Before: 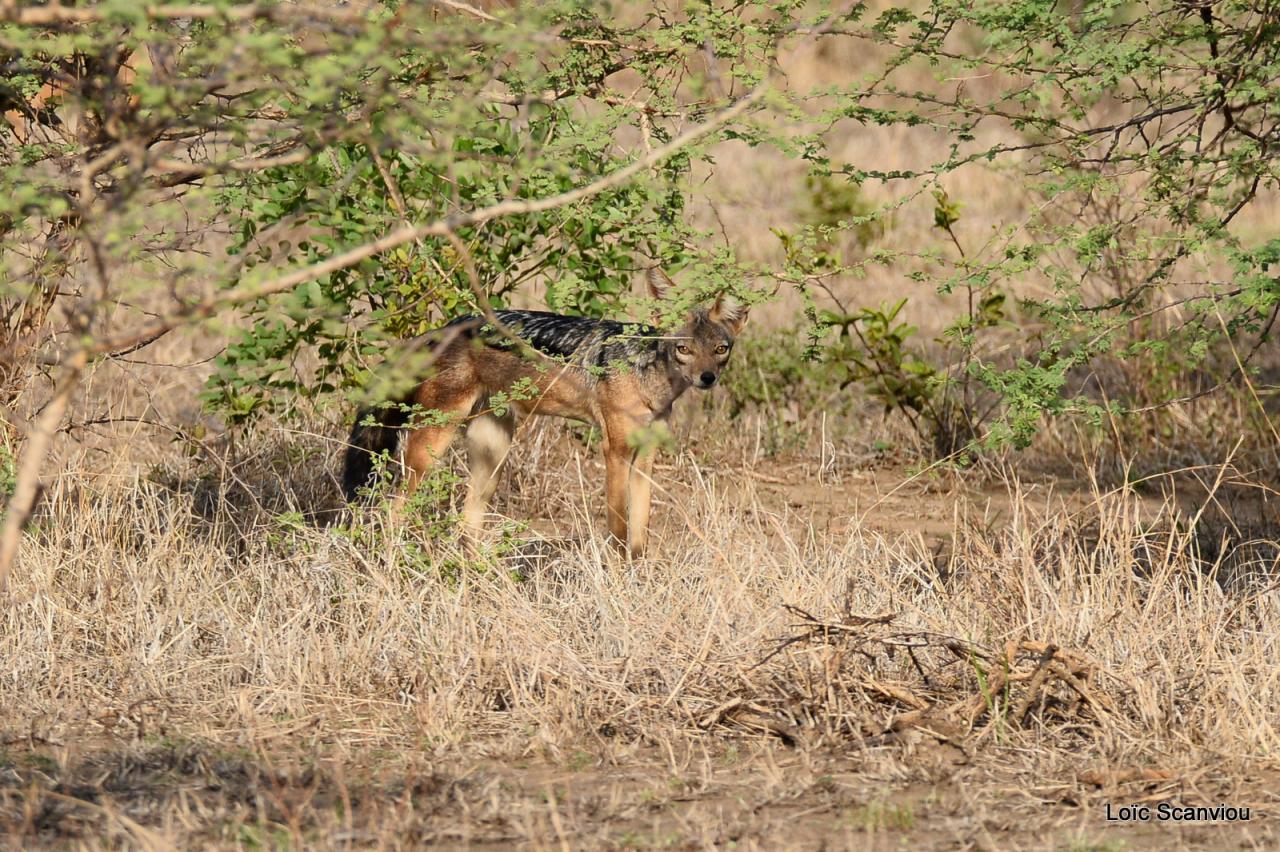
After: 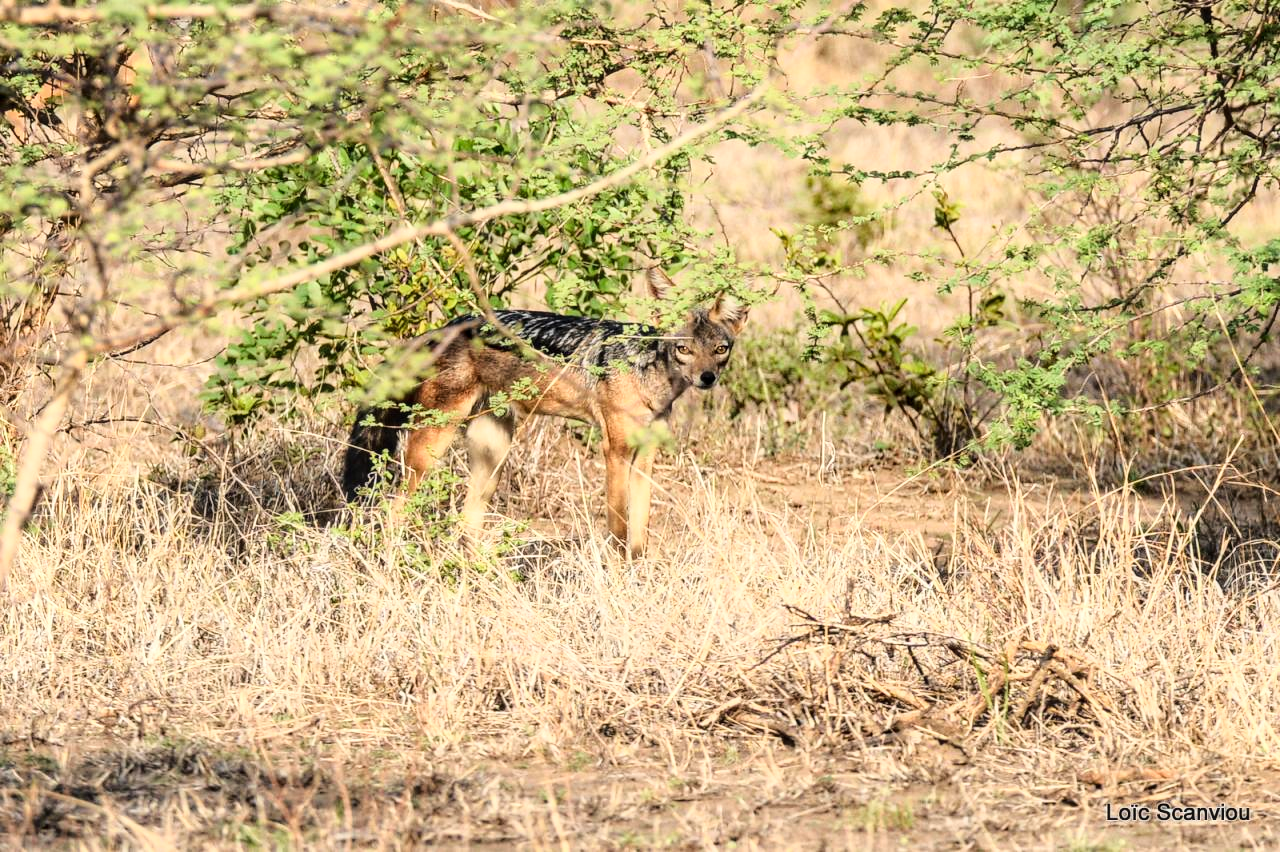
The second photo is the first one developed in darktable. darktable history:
base curve: curves: ch0 [(0, 0) (0.028, 0.03) (0.121, 0.232) (0.46, 0.748) (0.859, 0.968) (1, 1)]
local contrast: on, module defaults
